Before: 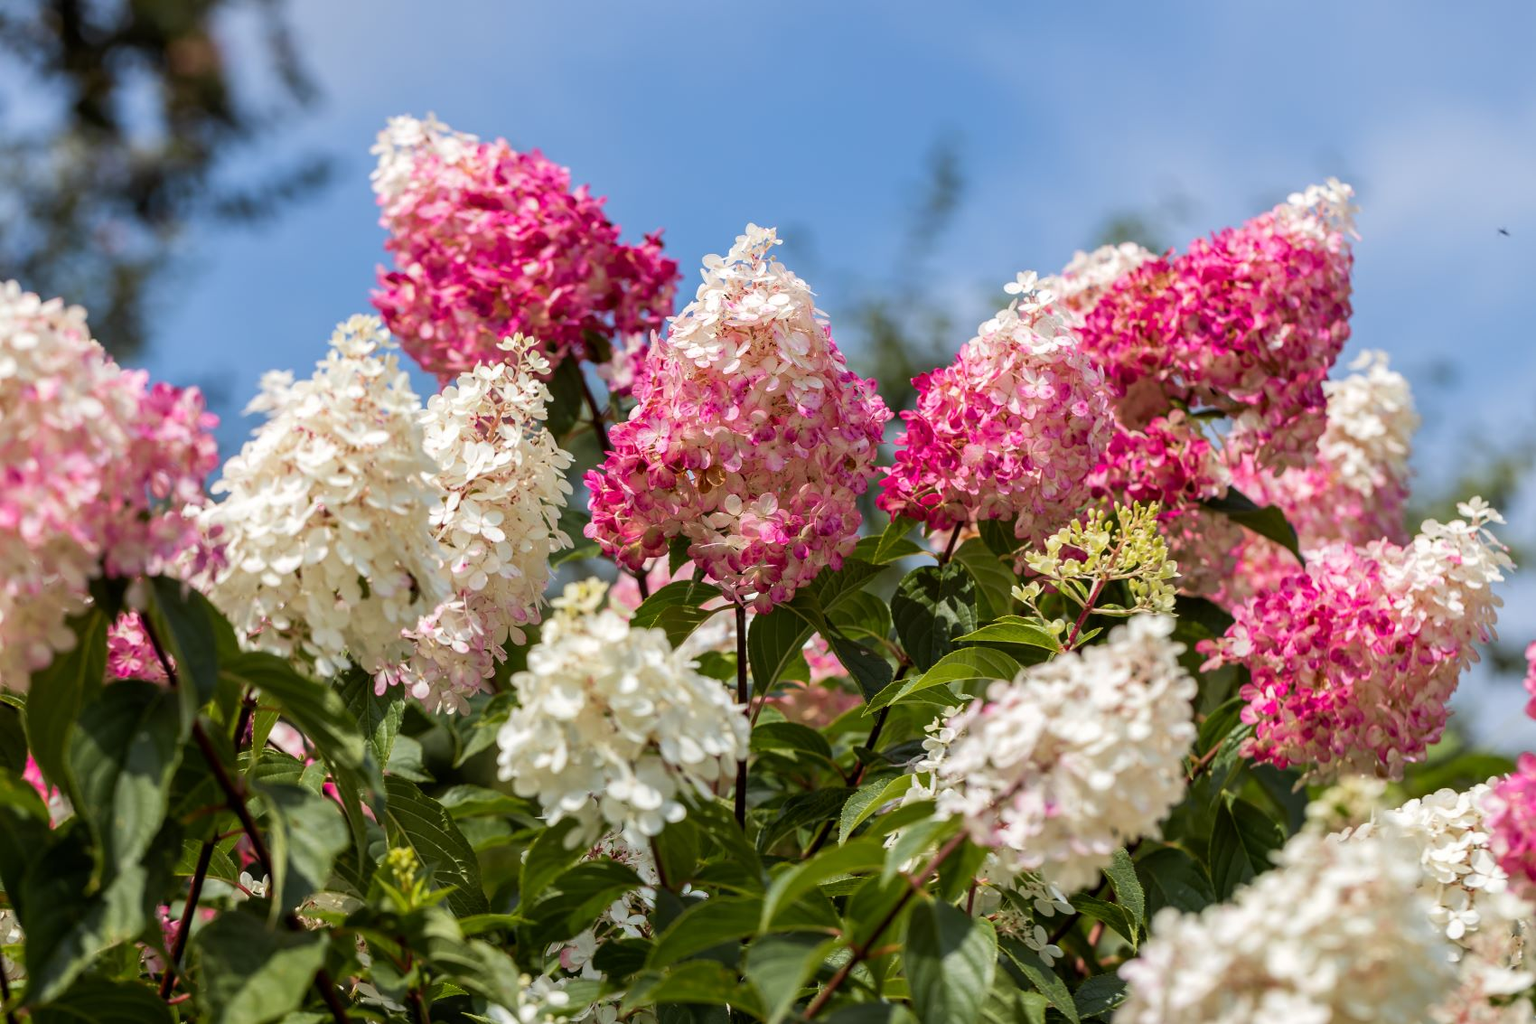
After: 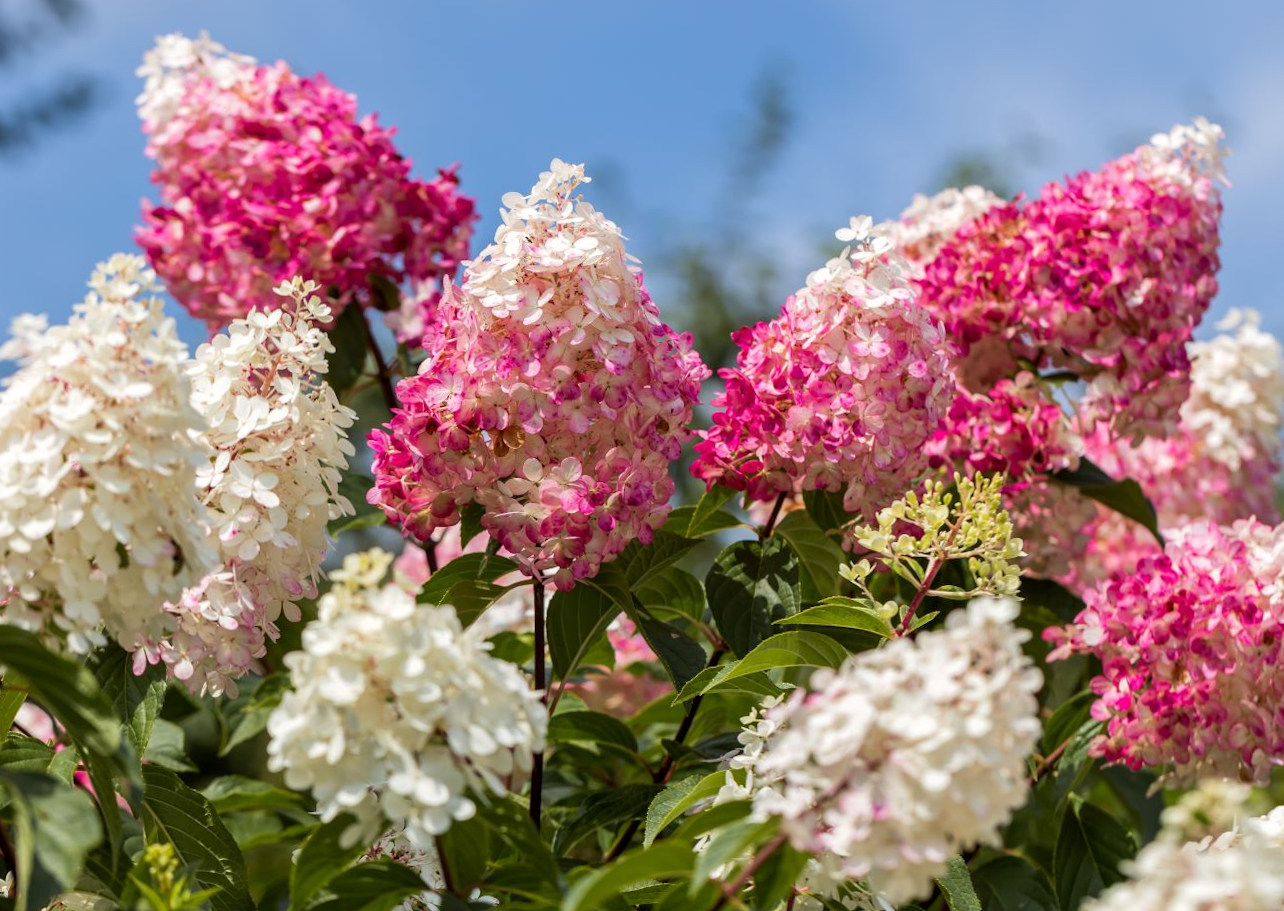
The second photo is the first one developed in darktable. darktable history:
rotate and perspective: rotation 0.8°, automatic cropping off
crop: left 16.768%, top 8.653%, right 8.362%, bottom 12.485%
